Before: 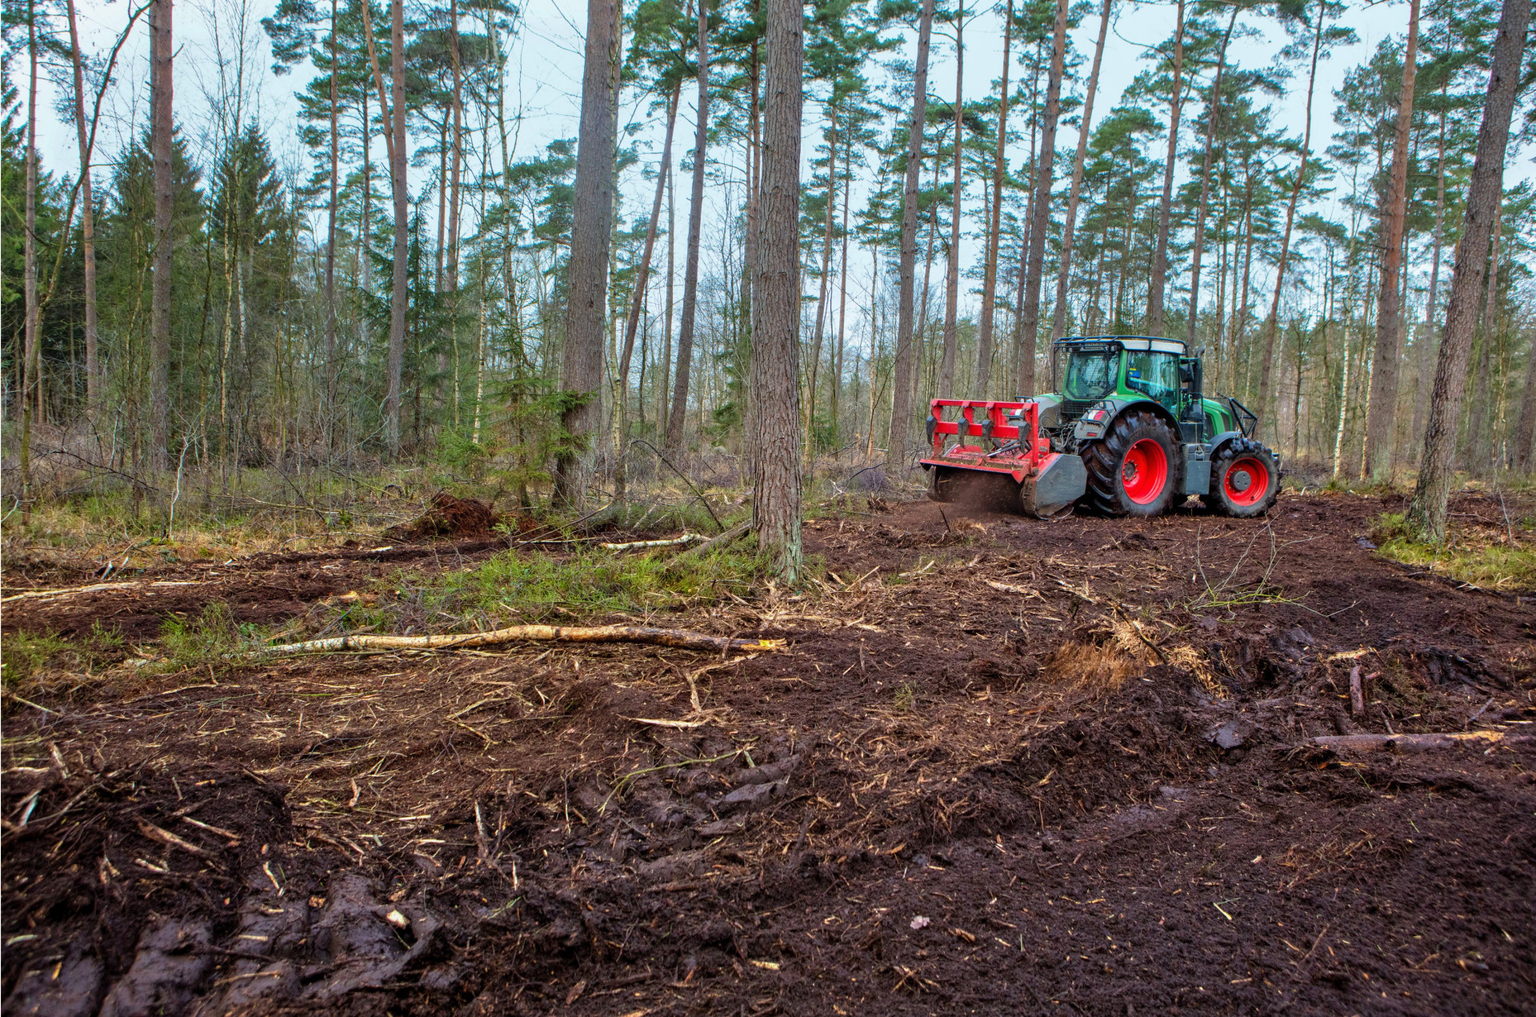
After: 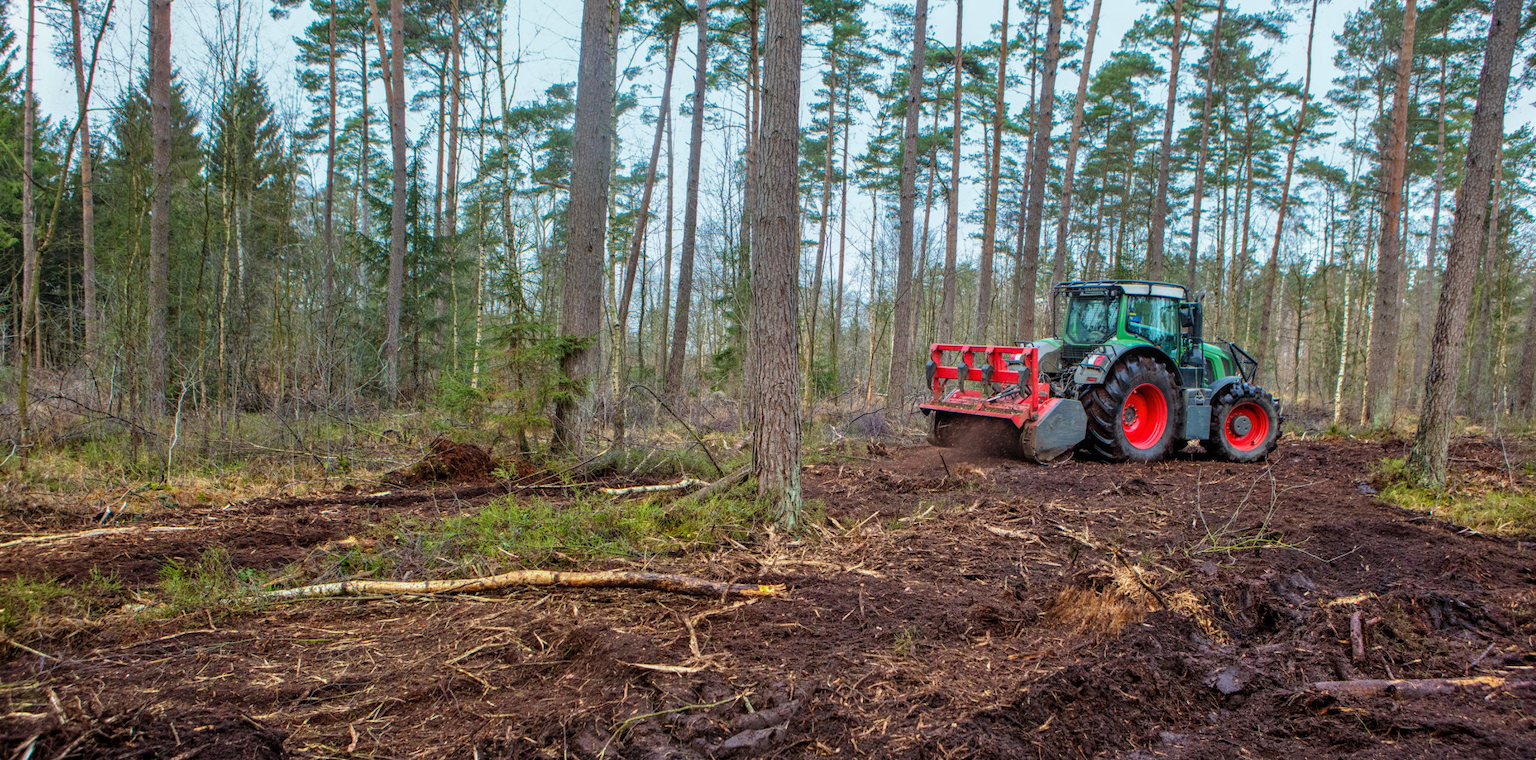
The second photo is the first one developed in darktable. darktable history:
local contrast: detail 110%
crop: left 0.205%, top 5.523%, bottom 19.768%
